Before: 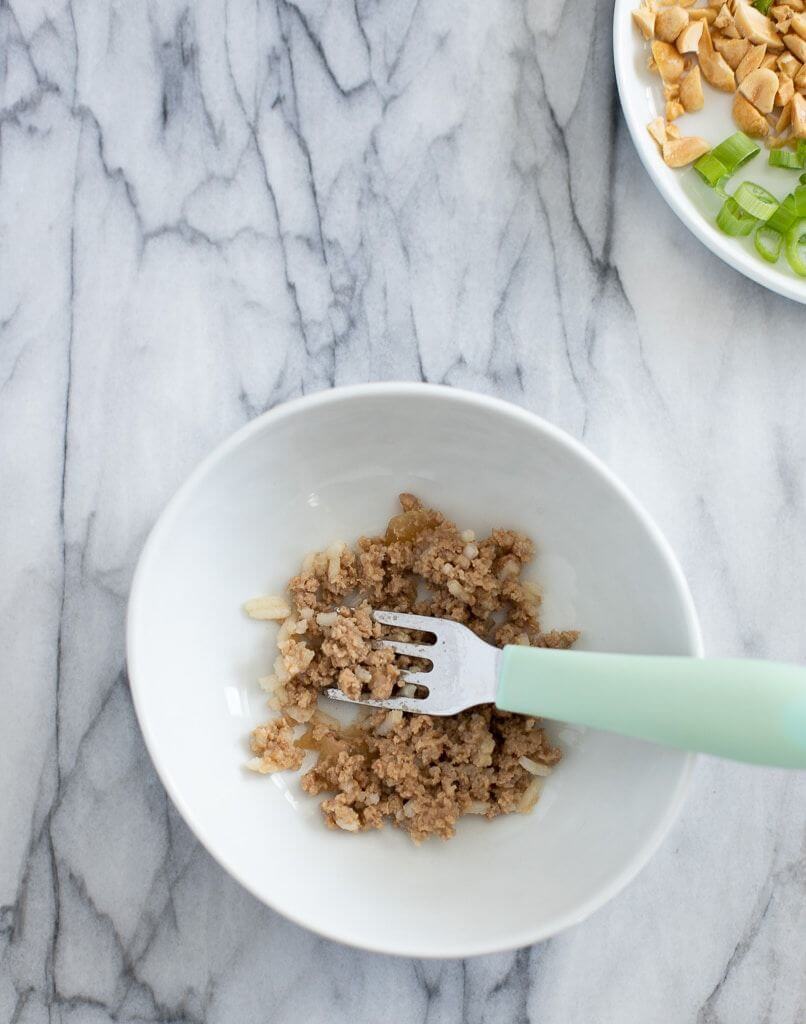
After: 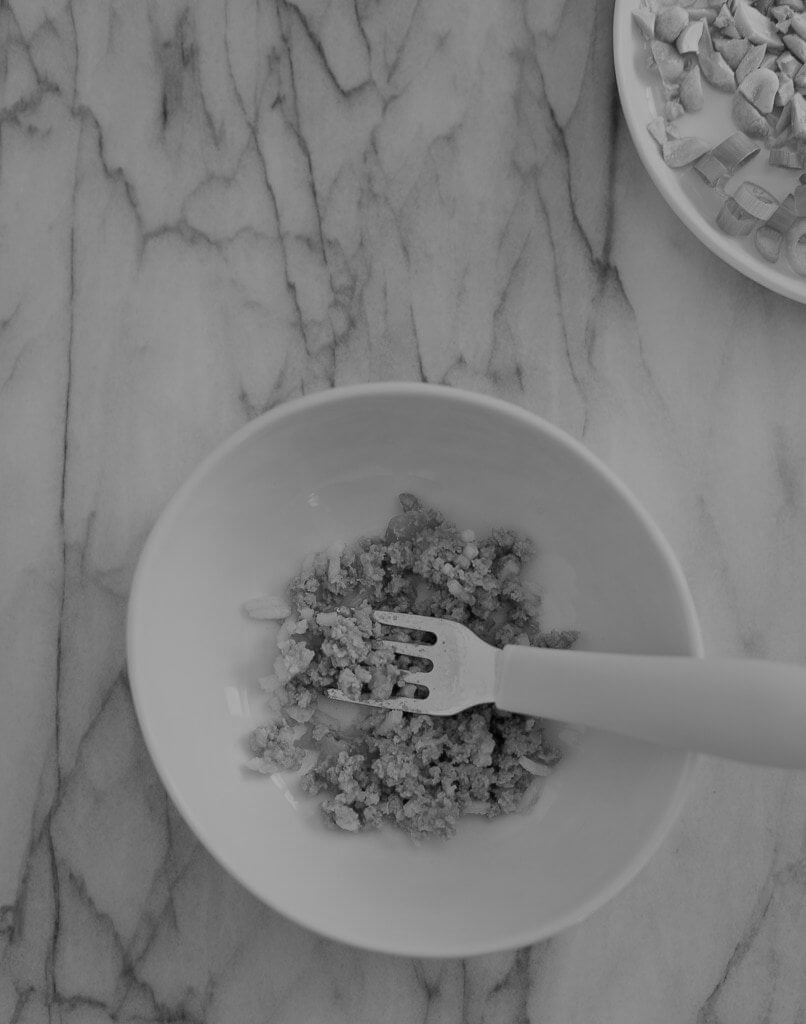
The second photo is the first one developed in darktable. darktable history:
monochrome: a 79.32, b 81.83, size 1.1
white balance: emerald 1
tone equalizer: -8 EV 0.25 EV, -7 EV 0.417 EV, -6 EV 0.417 EV, -5 EV 0.25 EV, -3 EV -0.25 EV, -2 EV -0.417 EV, -1 EV -0.417 EV, +0 EV -0.25 EV, edges refinement/feathering 500, mask exposure compensation -1.57 EV, preserve details guided filter
